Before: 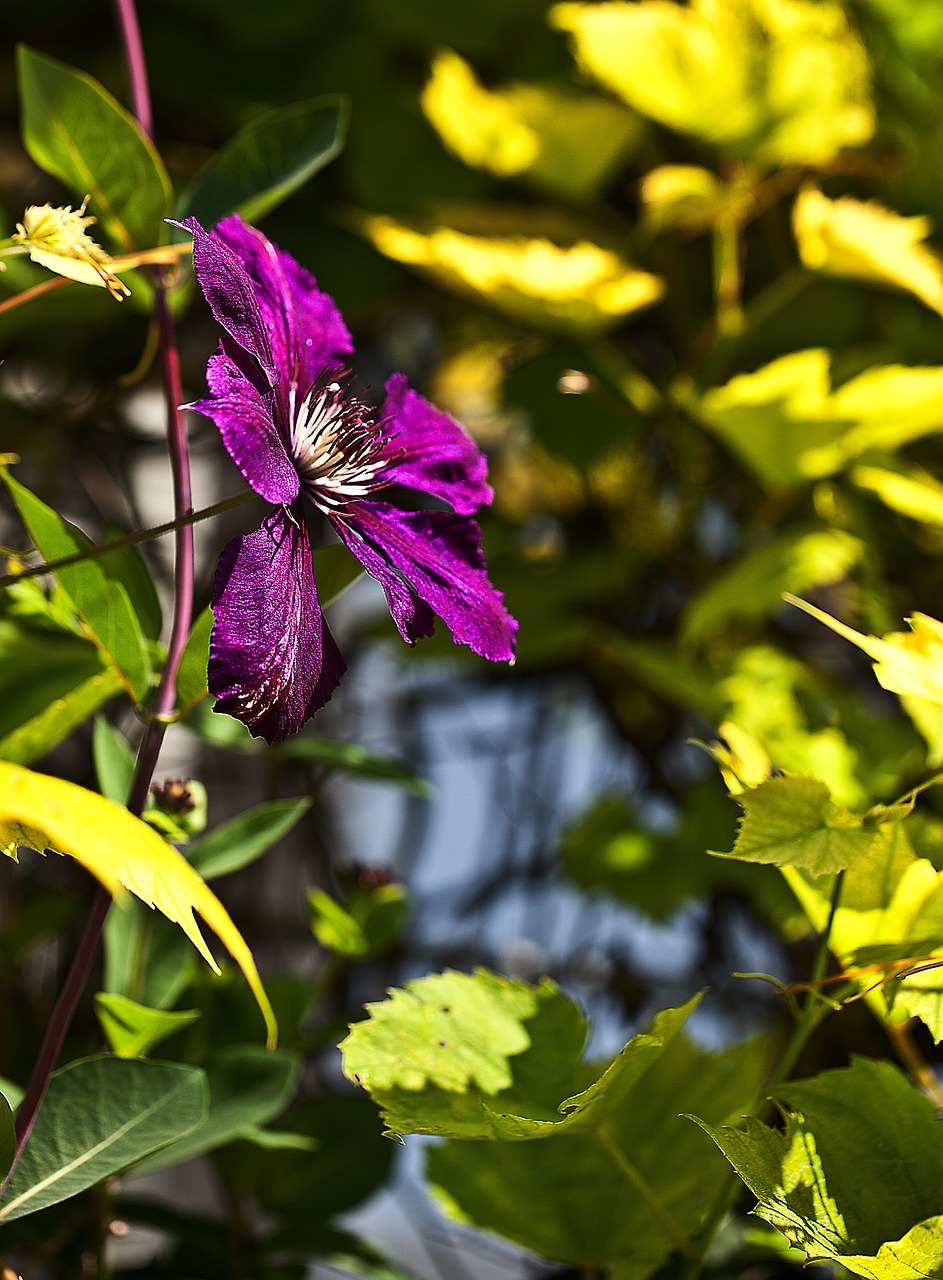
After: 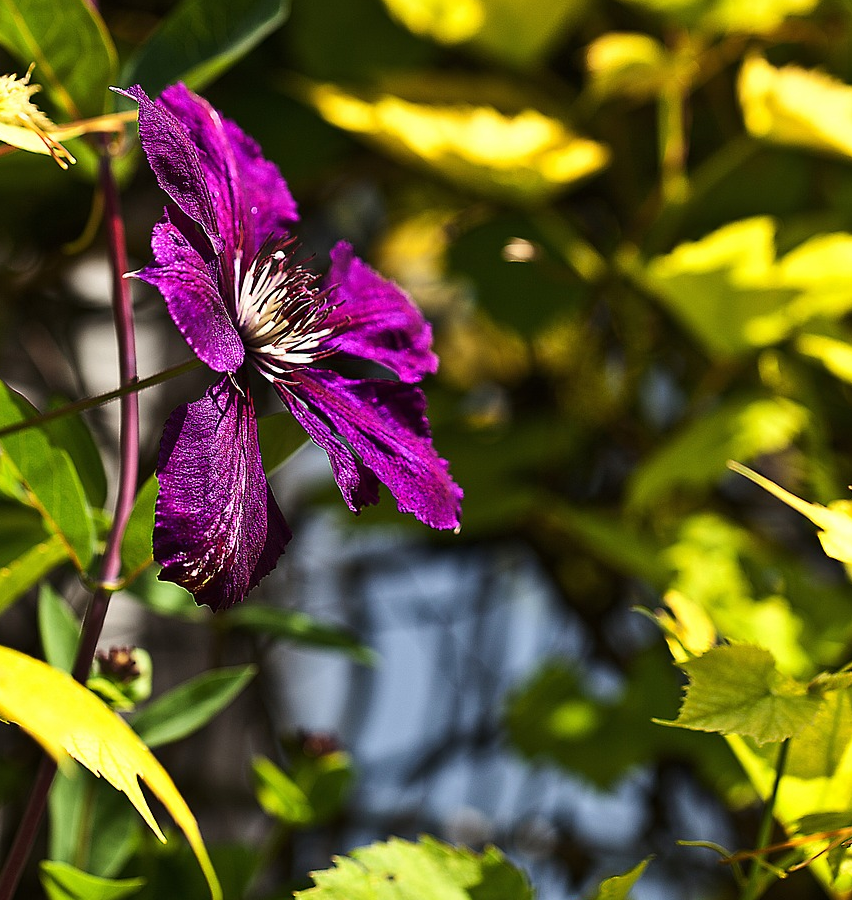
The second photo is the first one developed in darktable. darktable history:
crop: left 5.928%, top 10.317%, right 3.671%, bottom 19.345%
